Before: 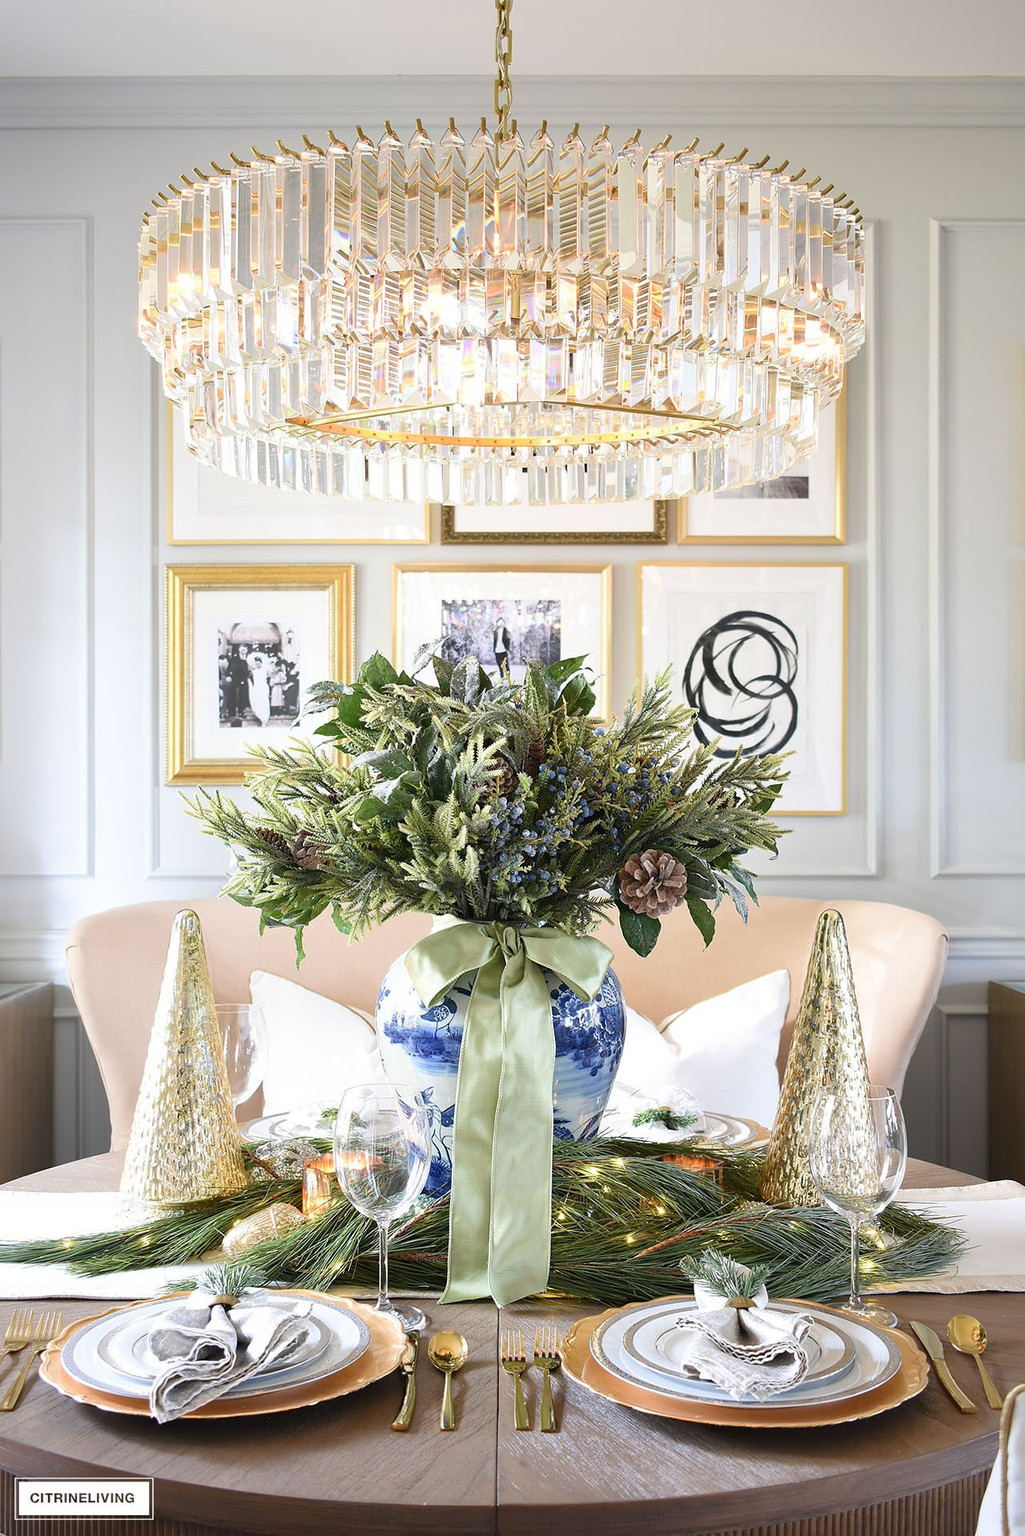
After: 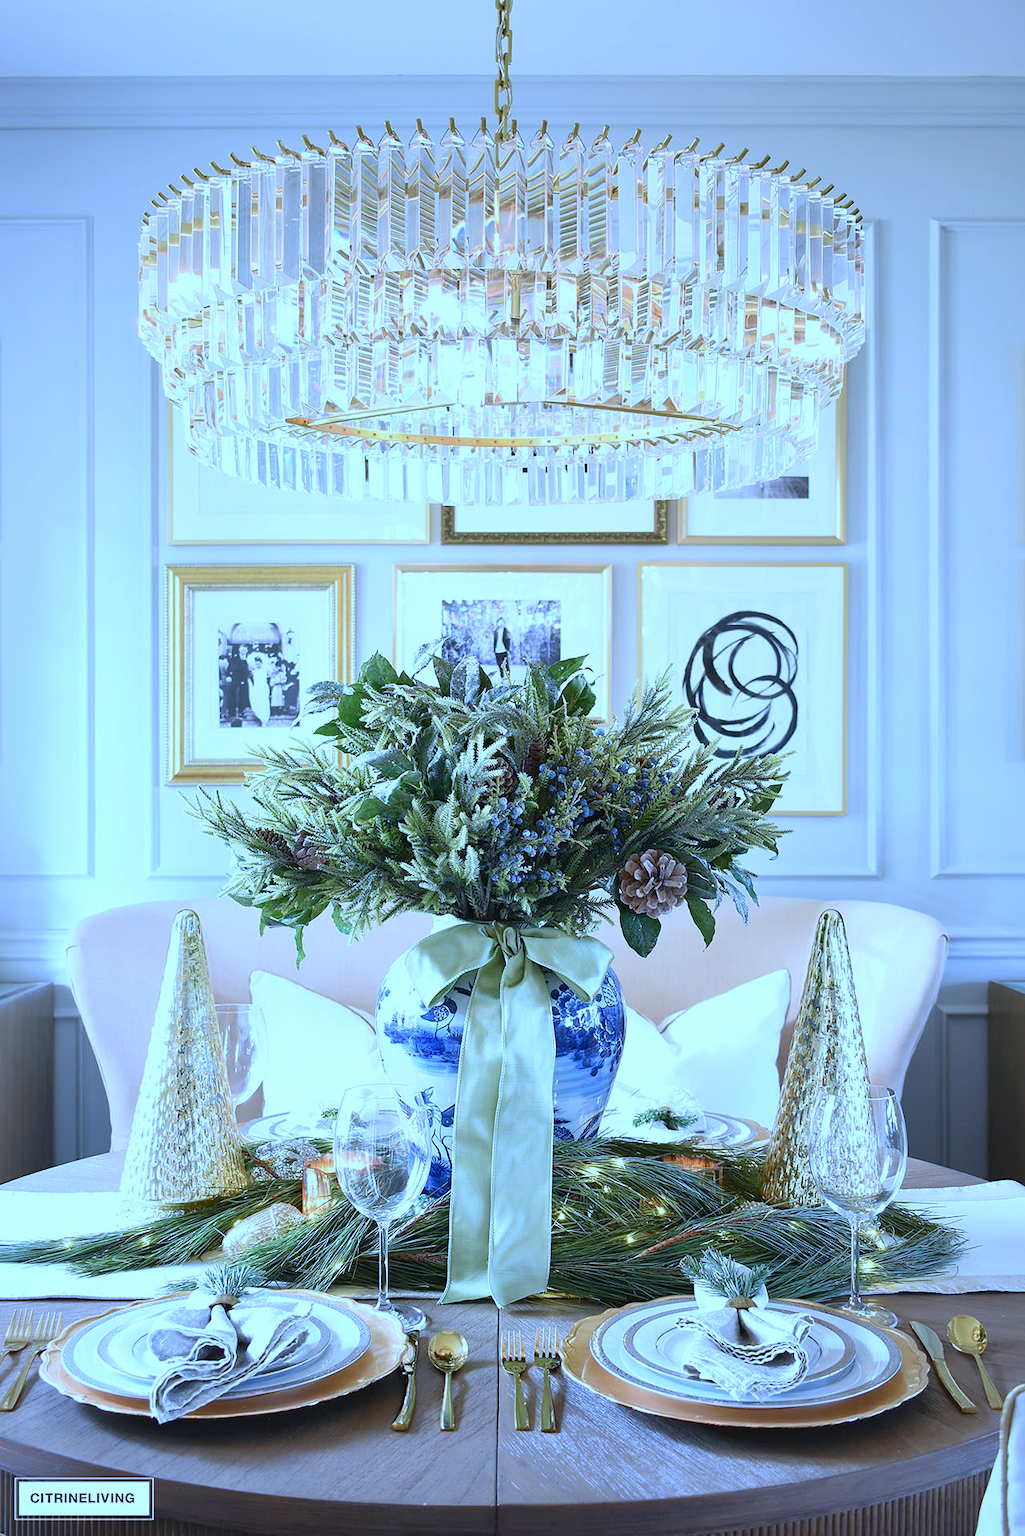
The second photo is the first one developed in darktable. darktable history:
shadows and highlights: shadows 62.66, white point adjustment 0.37, highlights -34.44, compress 83.82%
white balance: red 0.871, blue 1.249
color calibration: illuminant F (fluorescent), F source F9 (Cool White Deluxe 4150 K) – high CRI, x 0.374, y 0.373, temperature 4158.34 K
